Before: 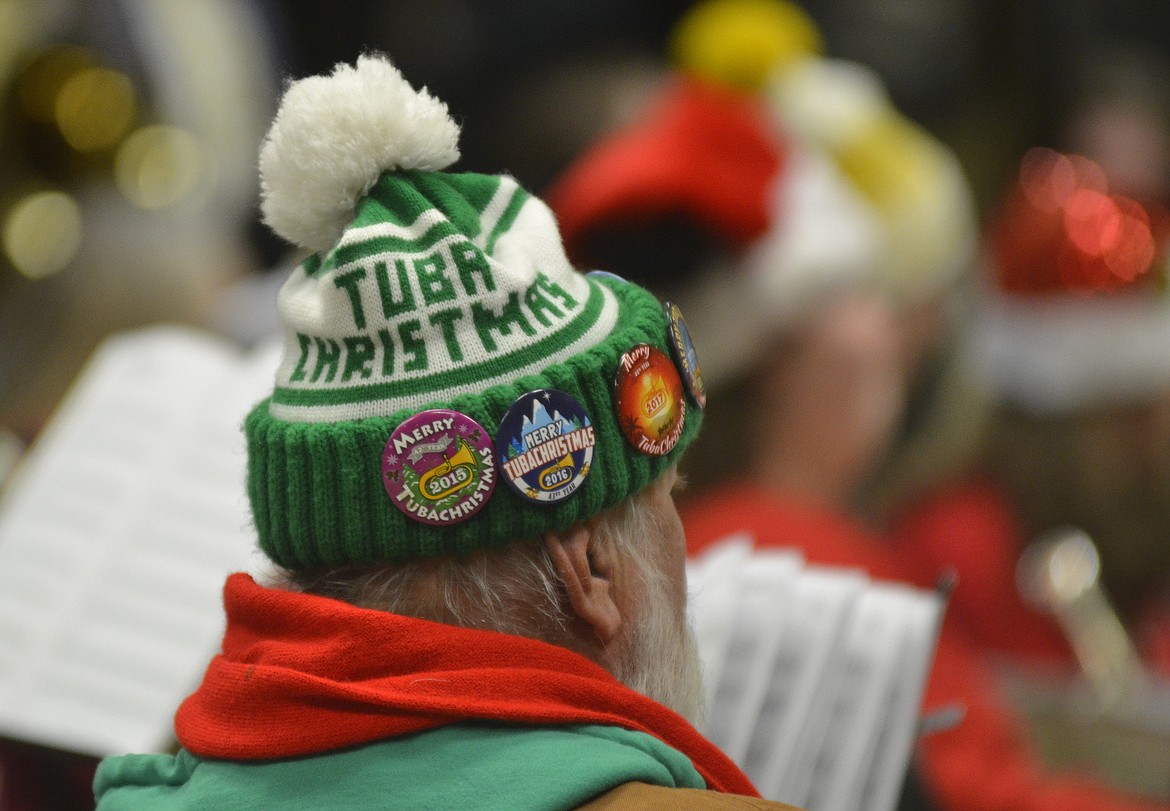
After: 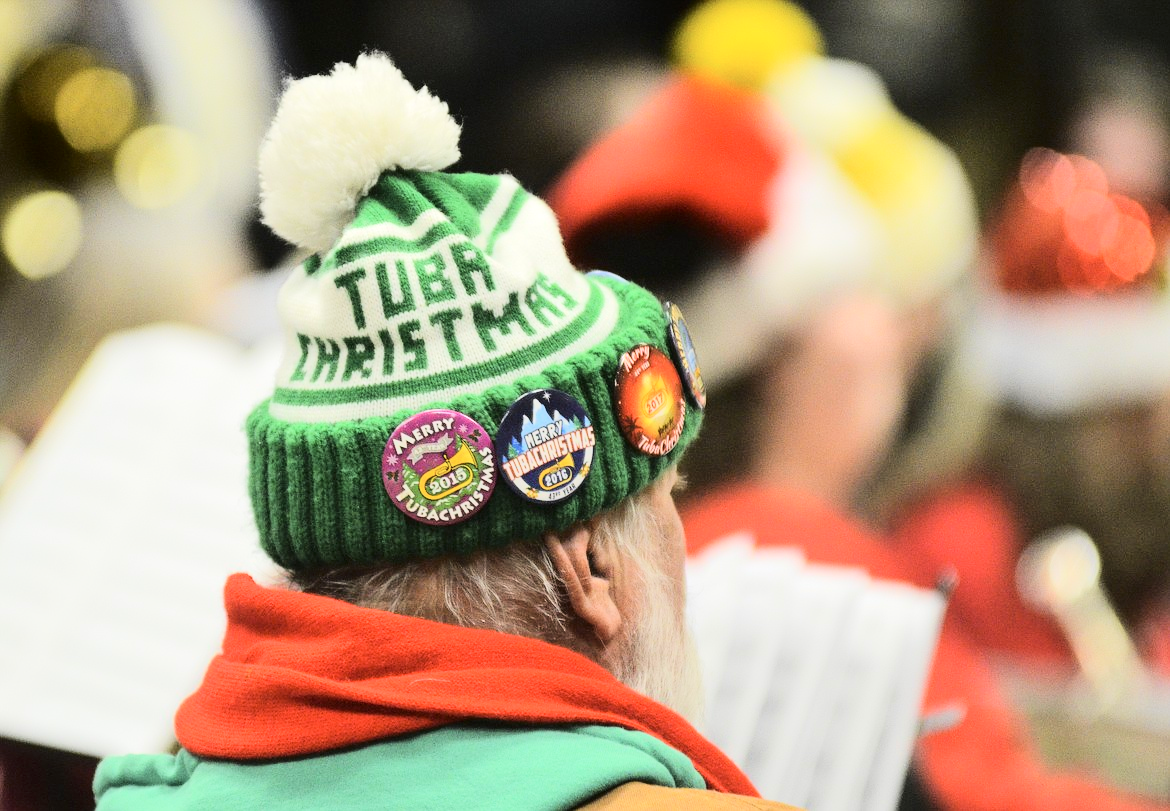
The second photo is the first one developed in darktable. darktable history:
tone equalizer: -7 EV 0.158 EV, -6 EV 0.604 EV, -5 EV 1.15 EV, -4 EV 1.3 EV, -3 EV 1.12 EV, -2 EV 0.6 EV, -1 EV 0.168 EV, edges refinement/feathering 500, mask exposure compensation -1.57 EV, preserve details no
tone curve: curves: ch0 [(0, 0) (0.004, 0.001) (0.02, 0.008) (0.218, 0.218) (0.664, 0.774) (0.832, 0.914) (1, 1)], color space Lab, independent channels, preserve colors none
